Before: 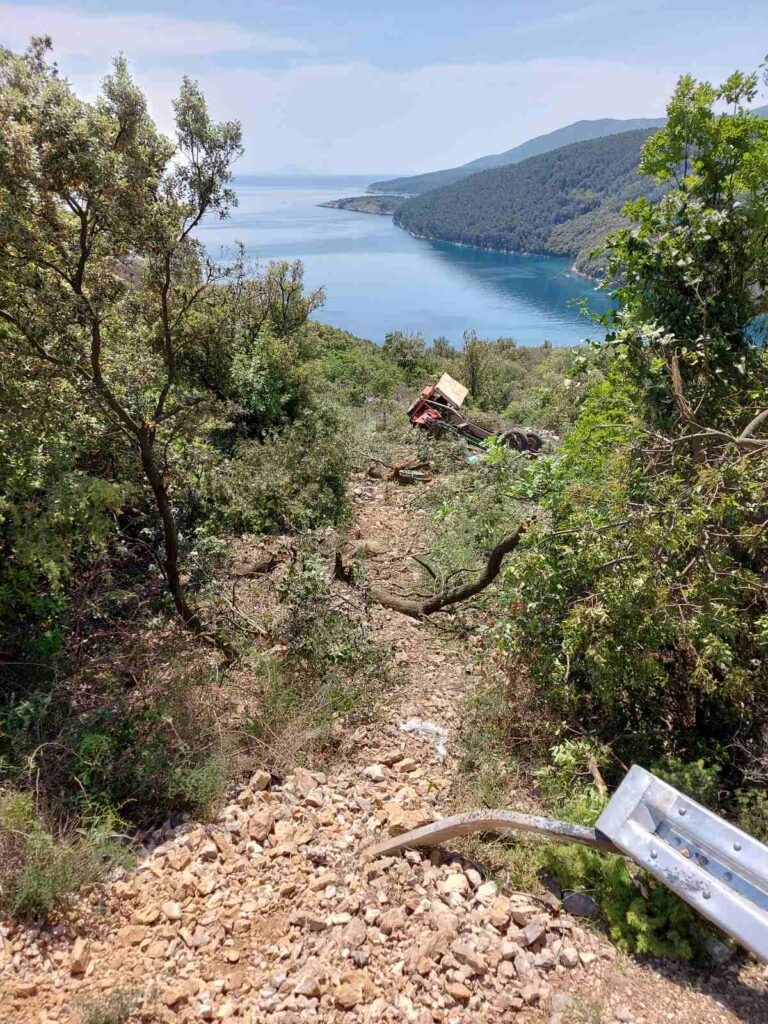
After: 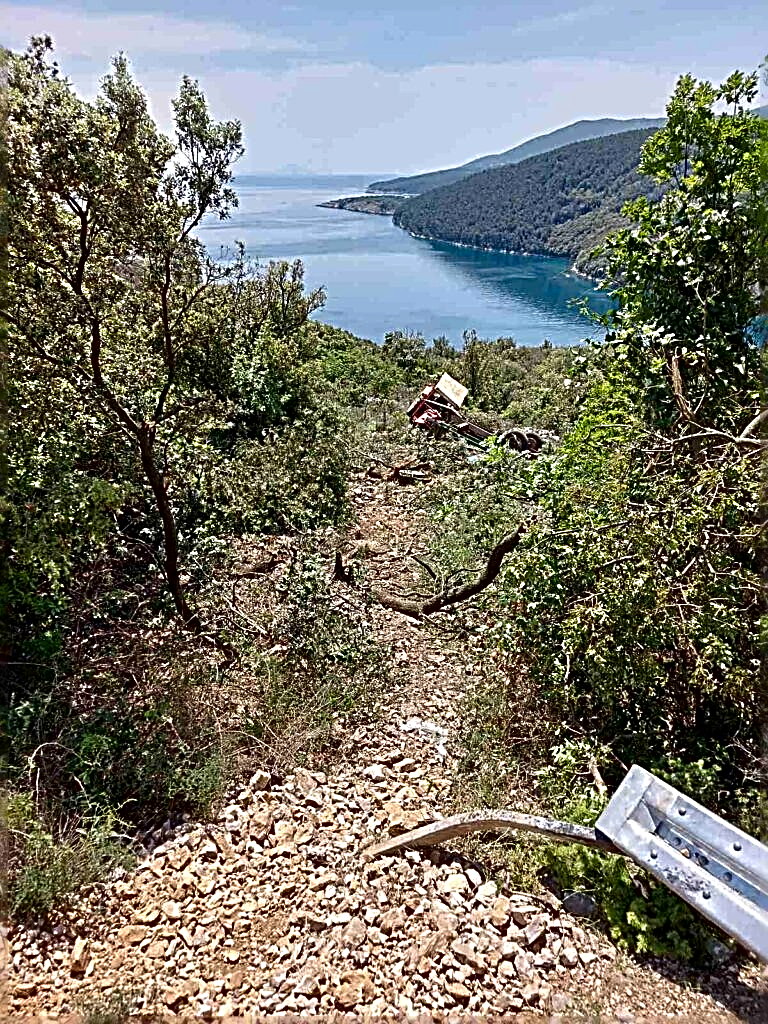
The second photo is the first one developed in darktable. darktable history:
contrast brightness saturation: contrast 0.07, brightness -0.131, saturation 0.052
sharpen: radius 3.146, amount 1.732
